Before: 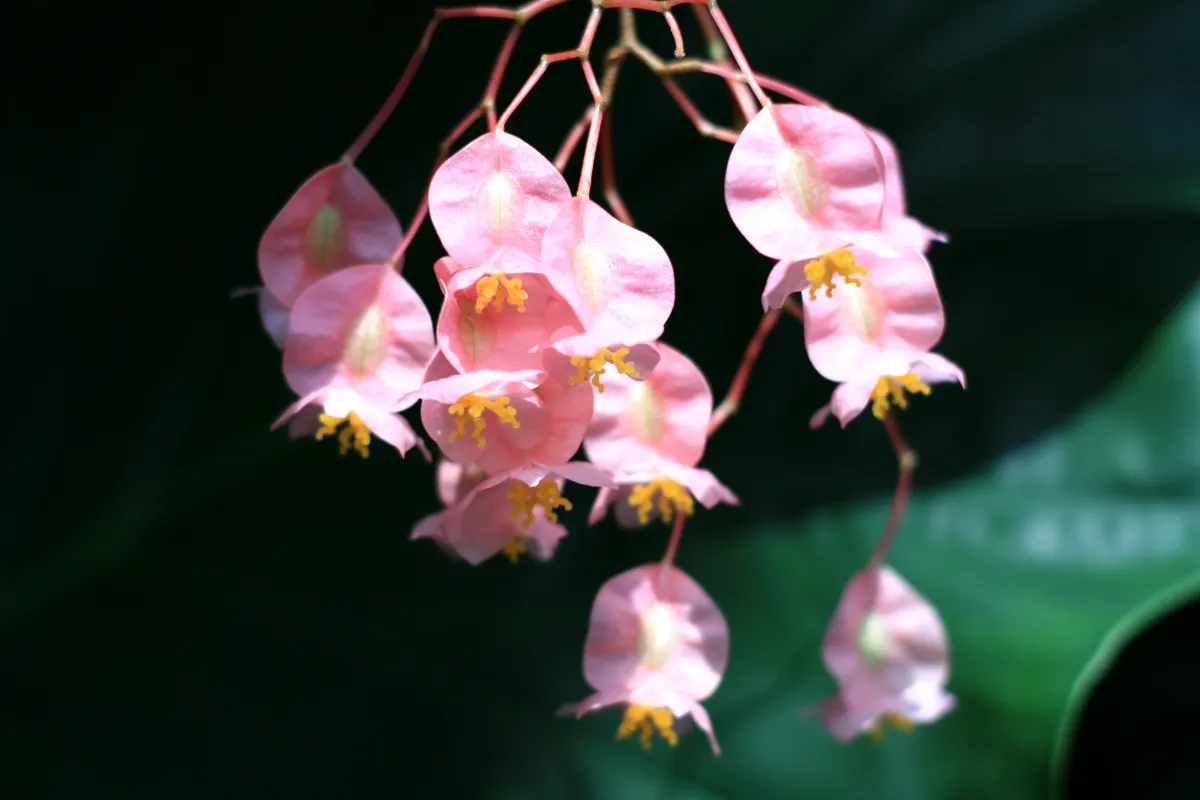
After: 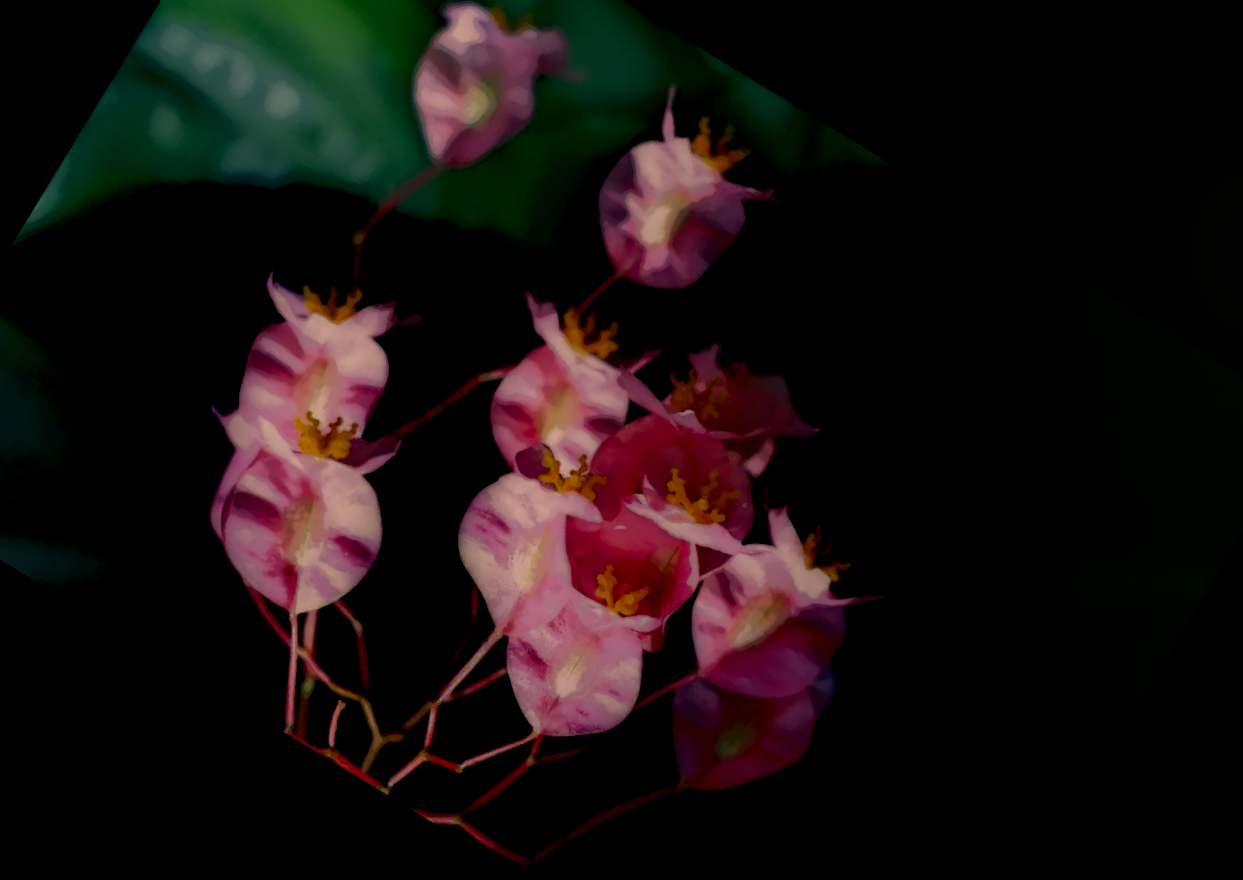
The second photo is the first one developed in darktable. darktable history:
crop and rotate: angle 148.68°, left 9.111%, top 15.603%, right 4.588%, bottom 17.041%
color correction: highlights a* 21.88, highlights b* 22.25
local contrast: highlights 0%, shadows 198%, detail 164%, midtone range 0.001
